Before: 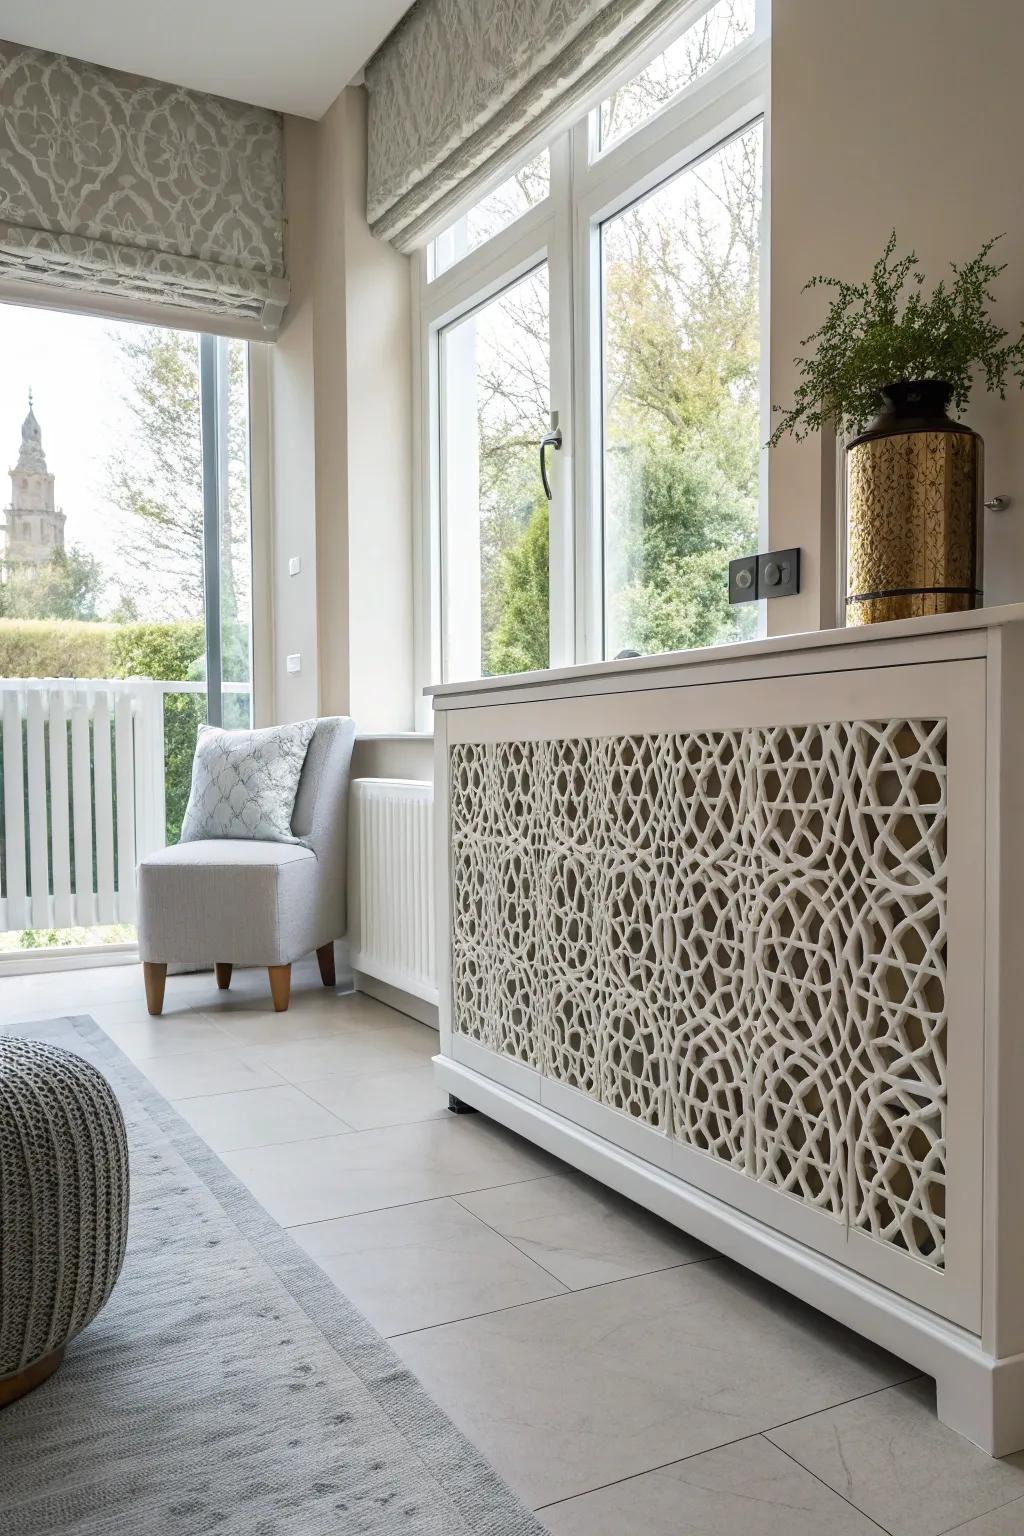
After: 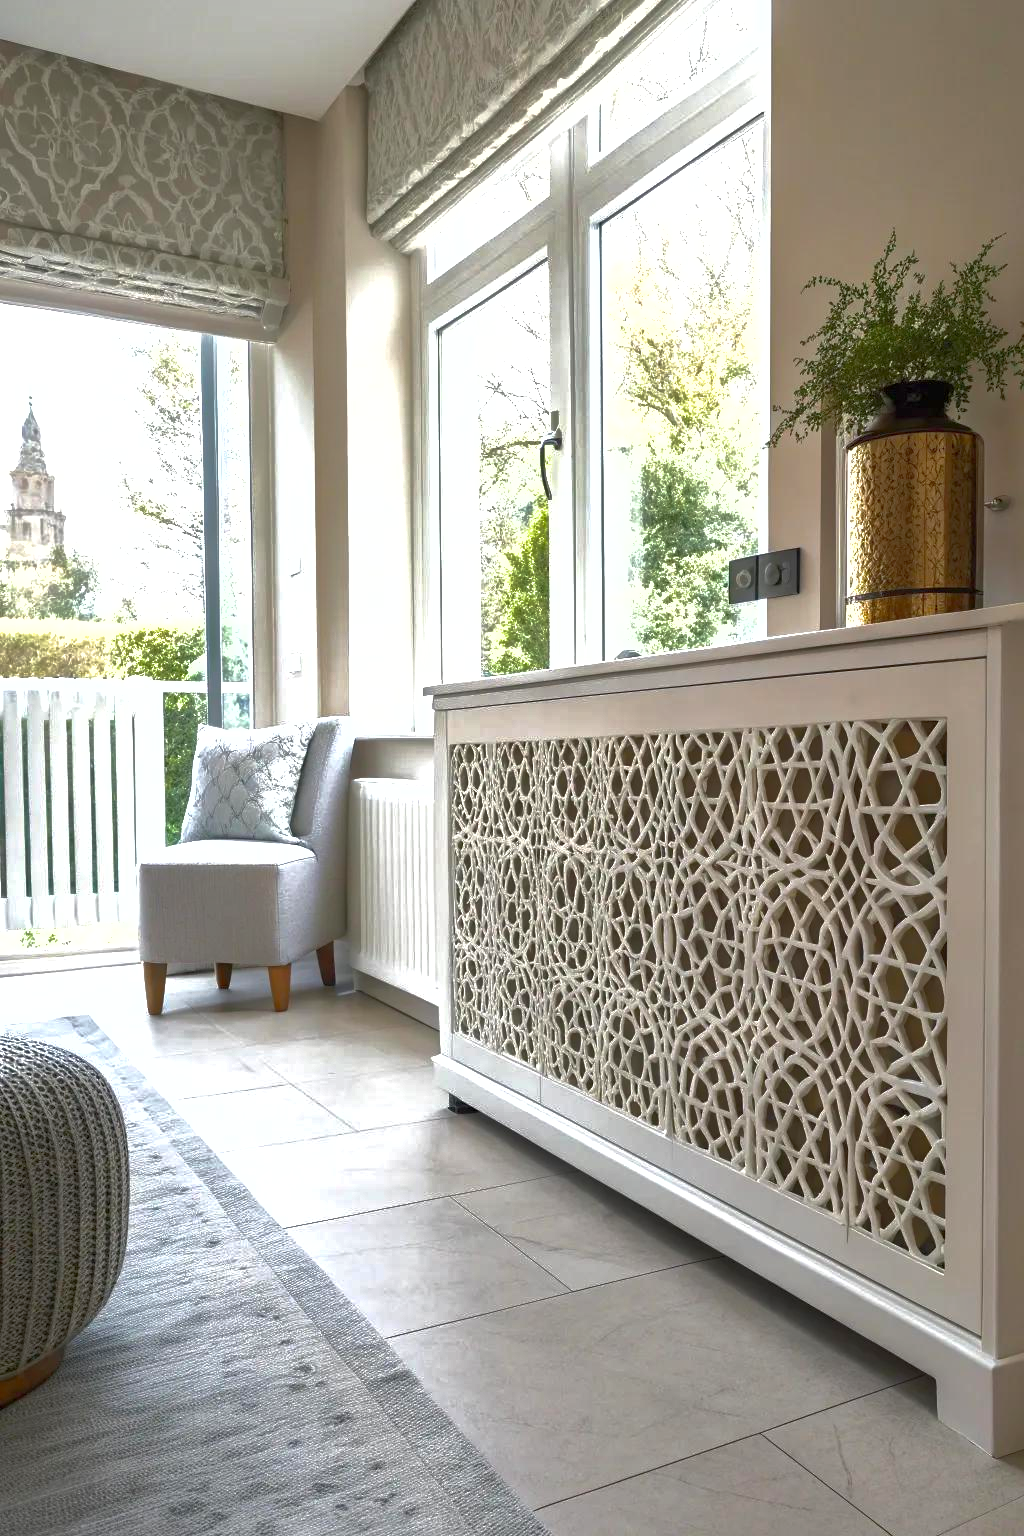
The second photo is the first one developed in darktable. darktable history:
exposure: black level correction 0, exposure 0.931 EV, compensate exposure bias true, compensate highlight preservation false
tone curve: curves: ch0 [(0, 0) (0.91, 0.76) (0.997, 0.913)], color space Lab, independent channels, preserve colors none
shadows and highlights: on, module defaults
